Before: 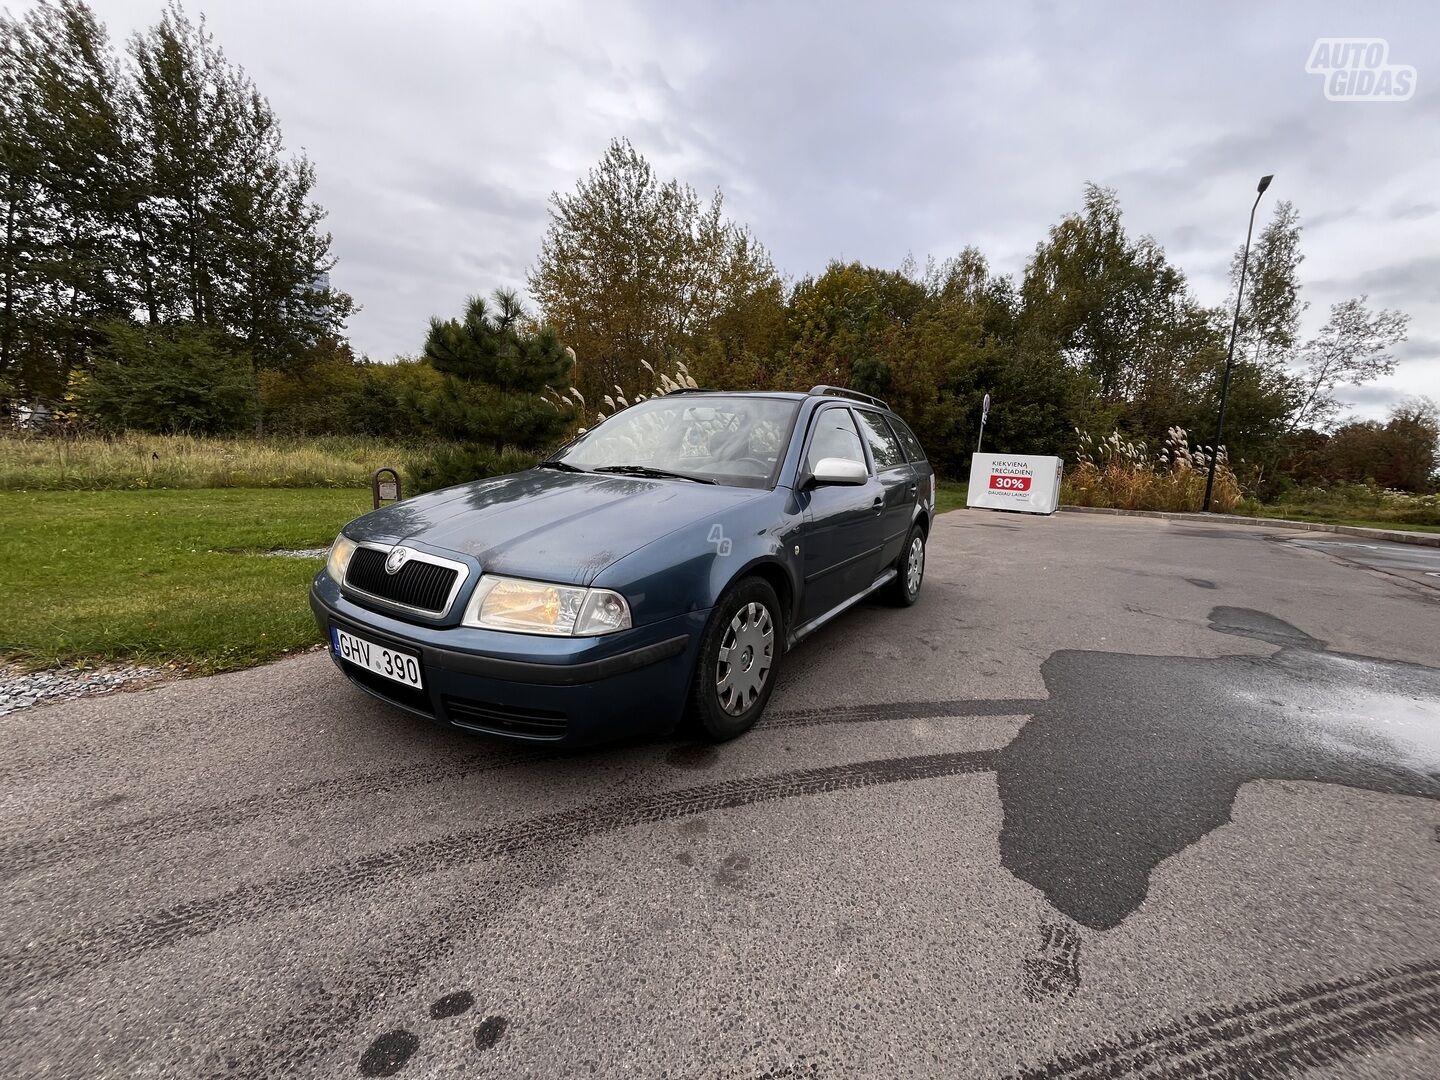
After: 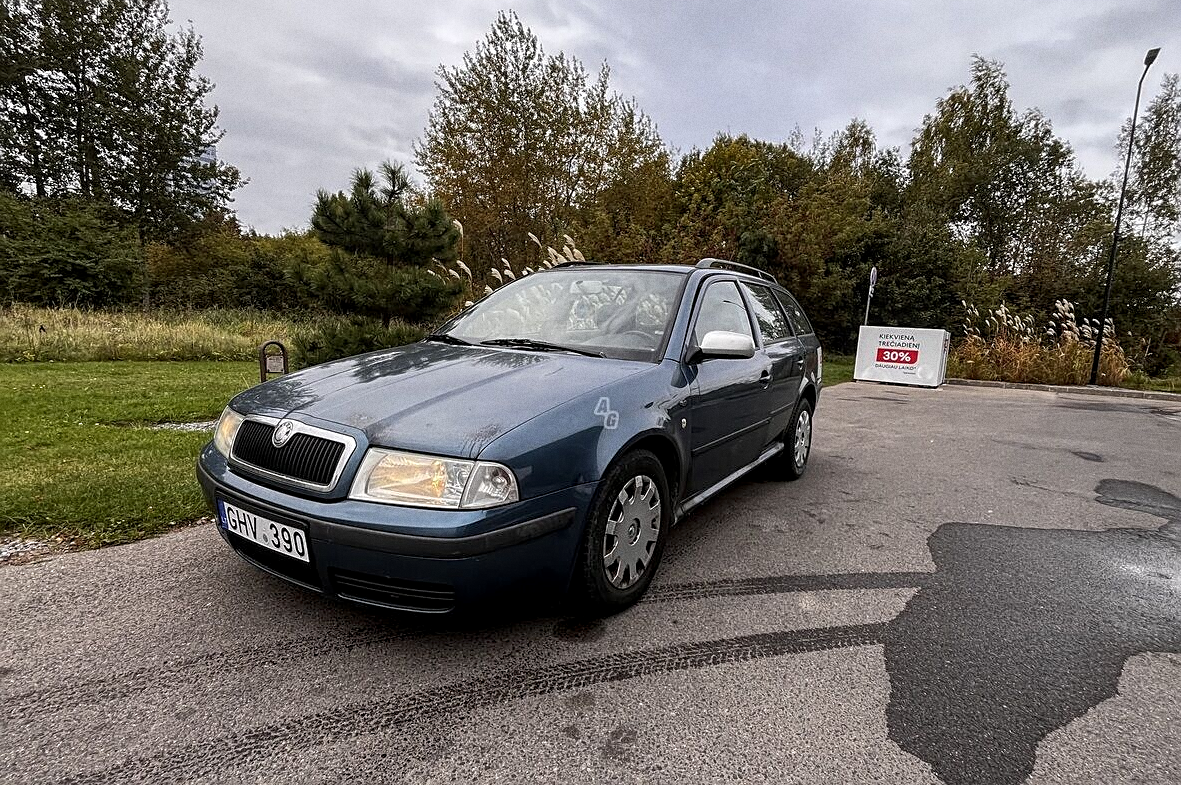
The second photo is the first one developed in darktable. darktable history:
sharpen: on, module defaults
crop: left 7.856%, top 11.836%, right 10.12%, bottom 15.387%
grain: on, module defaults
local contrast: detail 130%
